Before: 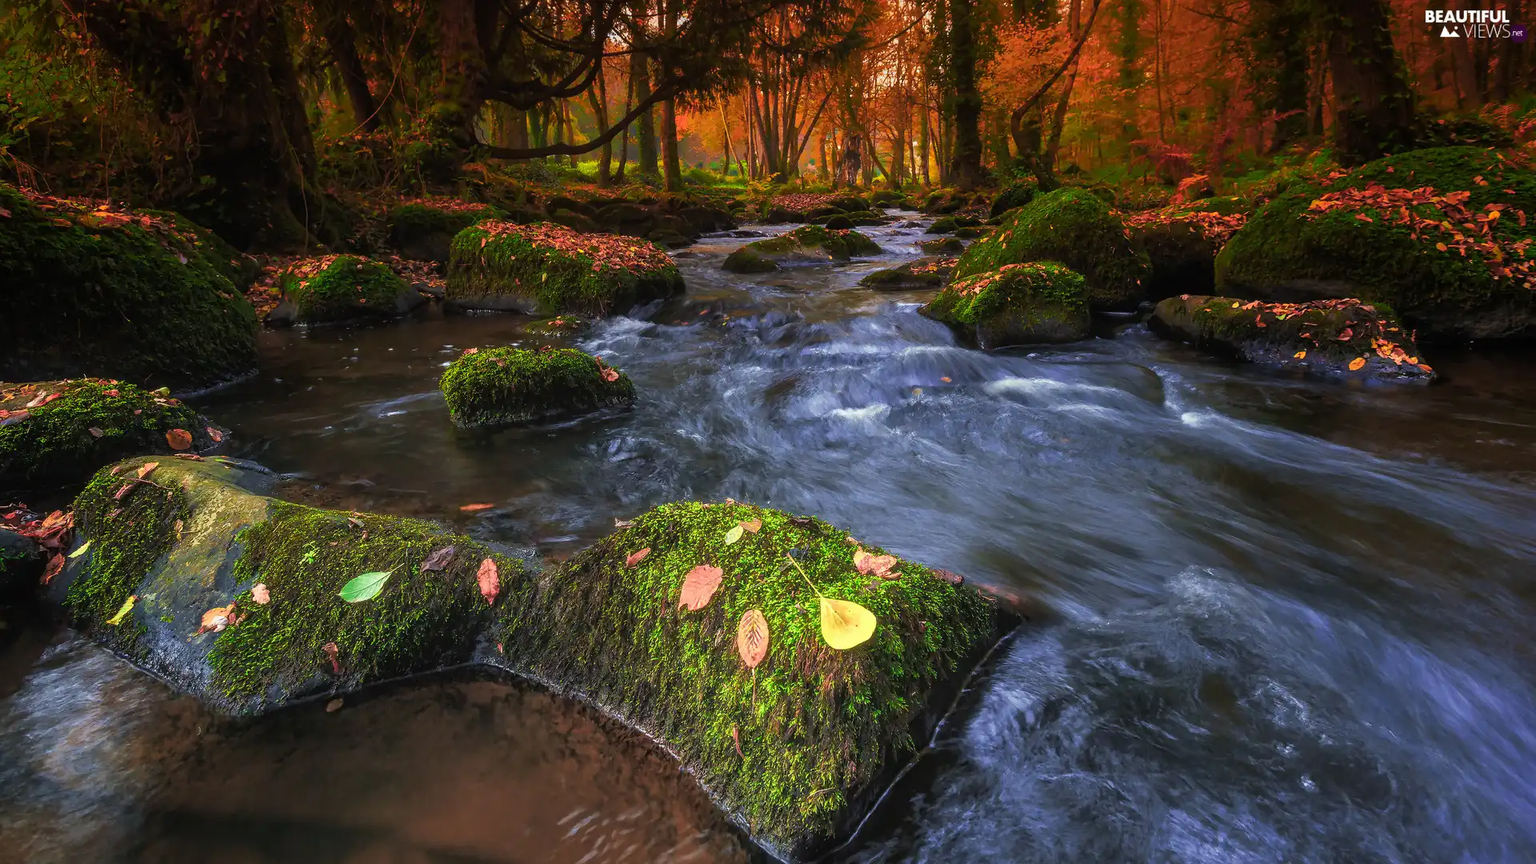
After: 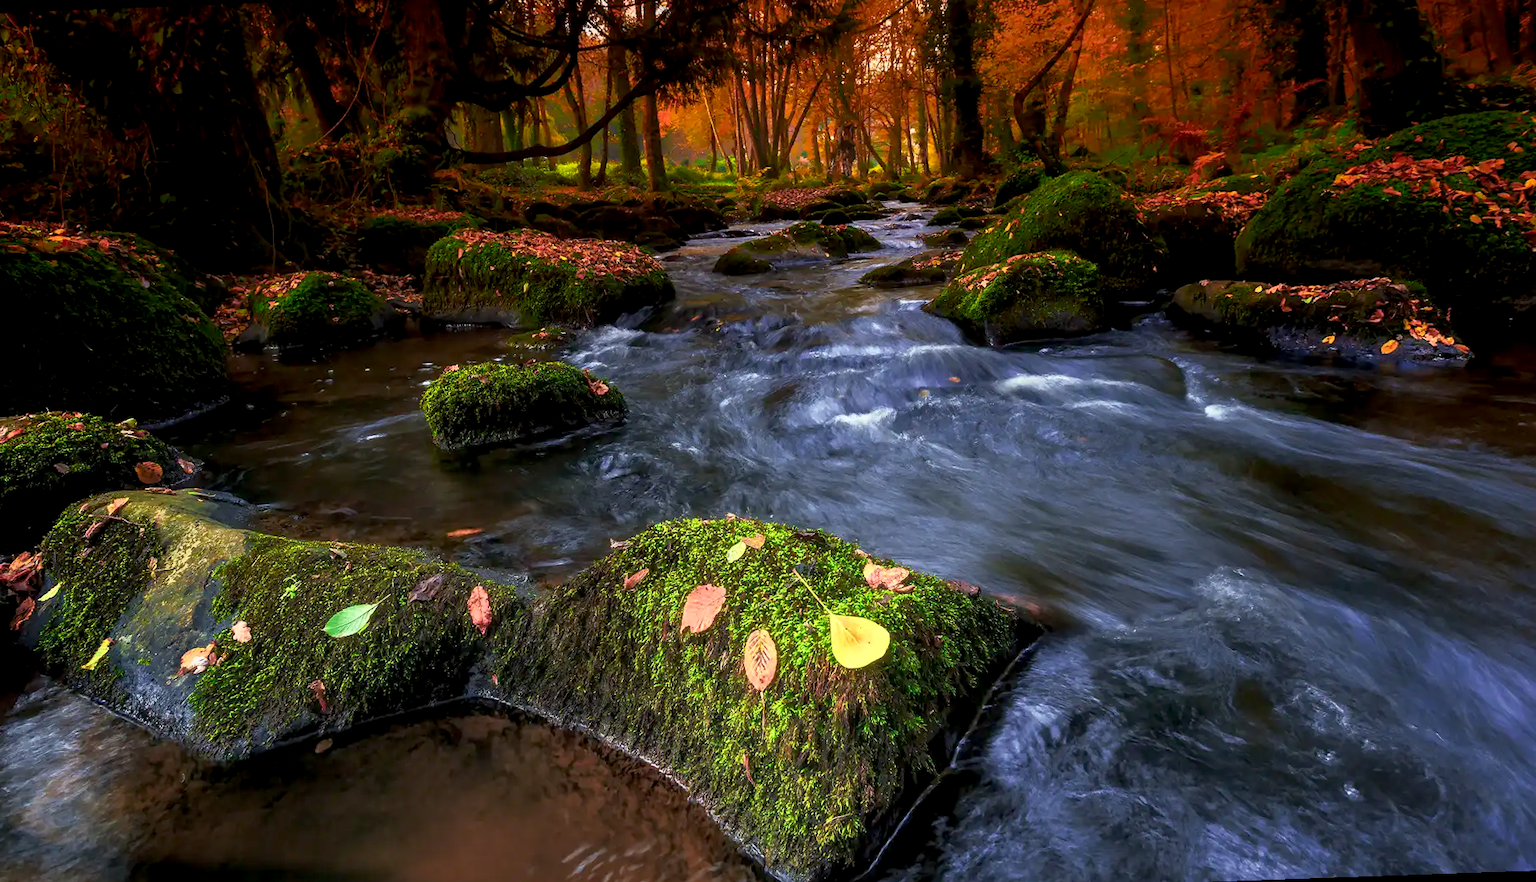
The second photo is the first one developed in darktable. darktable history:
rotate and perspective: rotation -2.12°, lens shift (vertical) 0.009, lens shift (horizontal) -0.008, automatic cropping original format, crop left 0.036, crop right 0.964, crop top 0.05, crop bottom 0.959
base curve: curves: ch0 [(0, 0) (0.257, 0.25) (0.482, 0.586) (0.757, 0.871) (1, 1)]
exposure: black level correction 0.009, exposure 0.014 EV, compensate highlight preservation false
